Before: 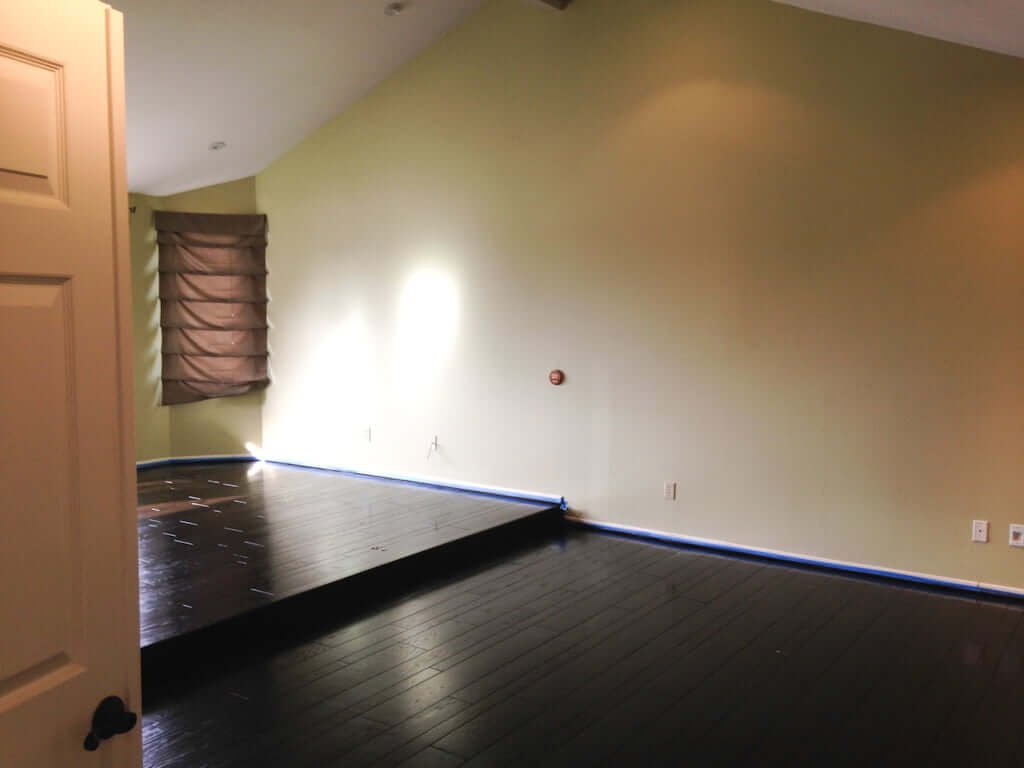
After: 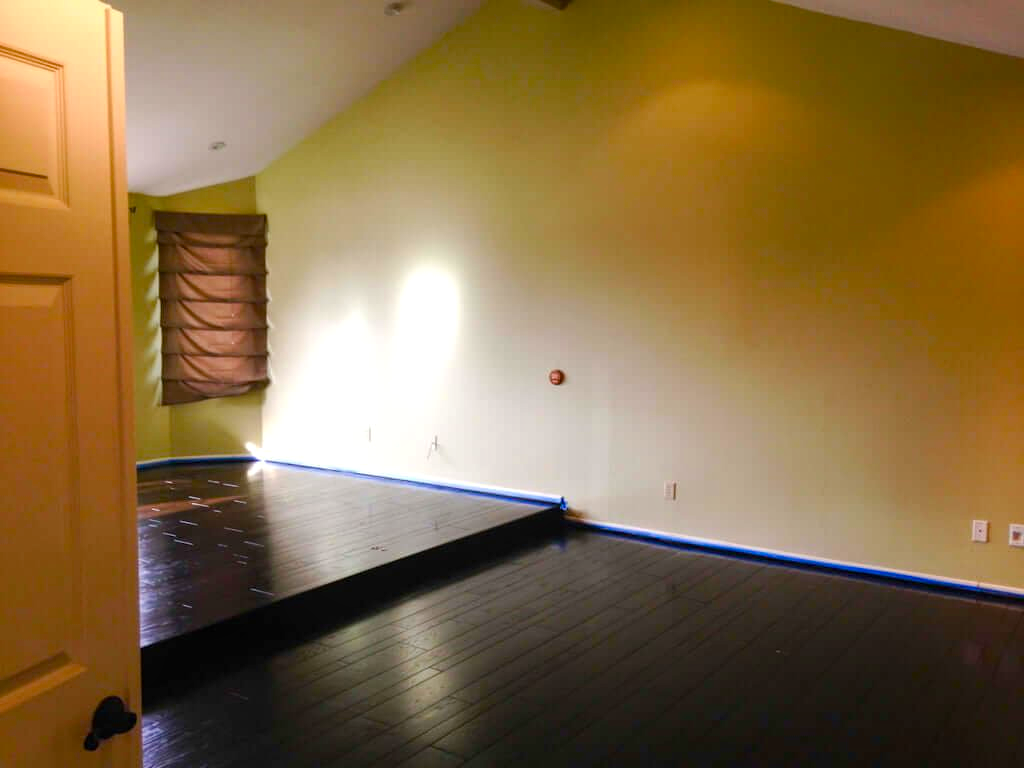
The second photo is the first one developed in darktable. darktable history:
local contrast: highlights 100%, shadows 100%, detail 120%, midtone range 0.2
color balance rgb: perceptual saturation grading › global saturation 20%, perceptual saturation grading › highlights -25%, perceptual saturation grading › shadows 25%, global vibrance 50%
